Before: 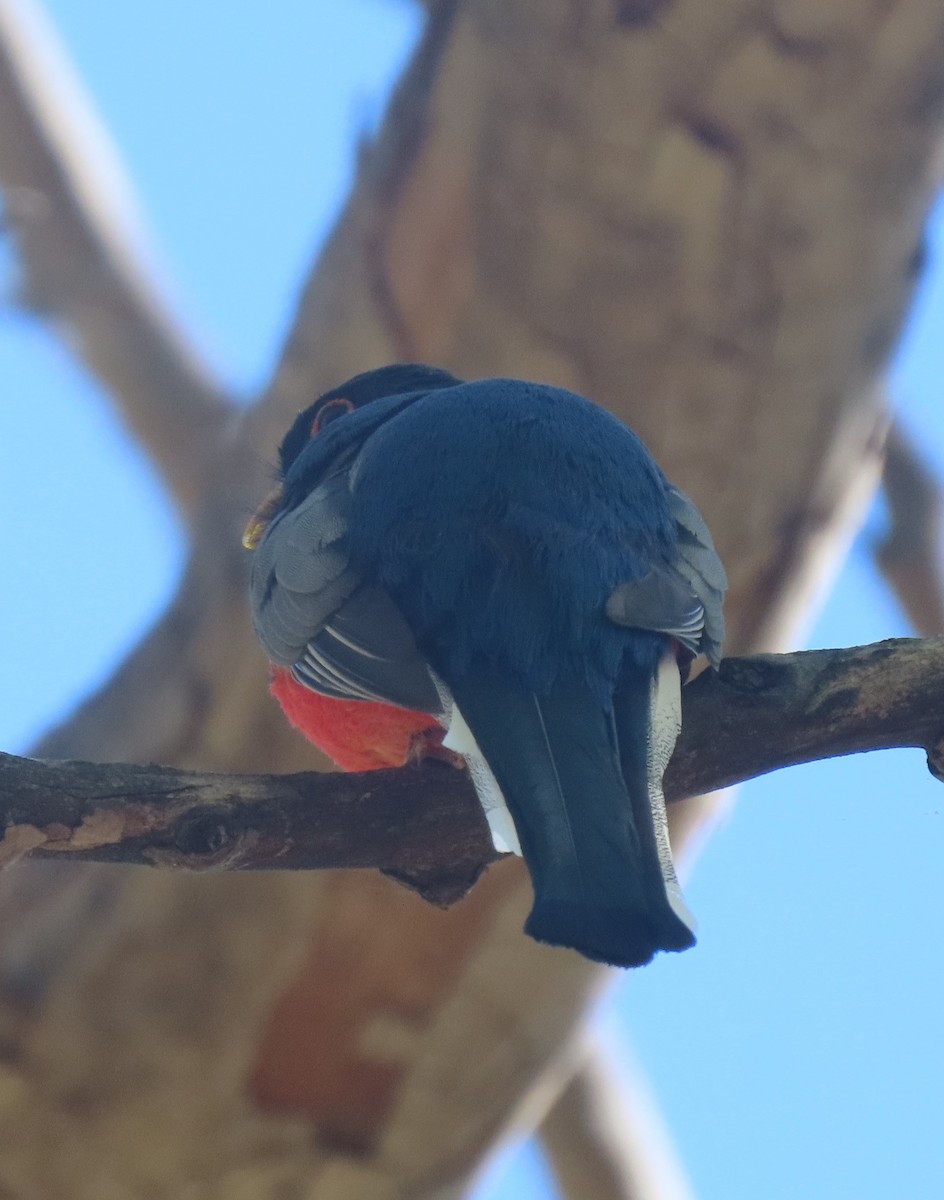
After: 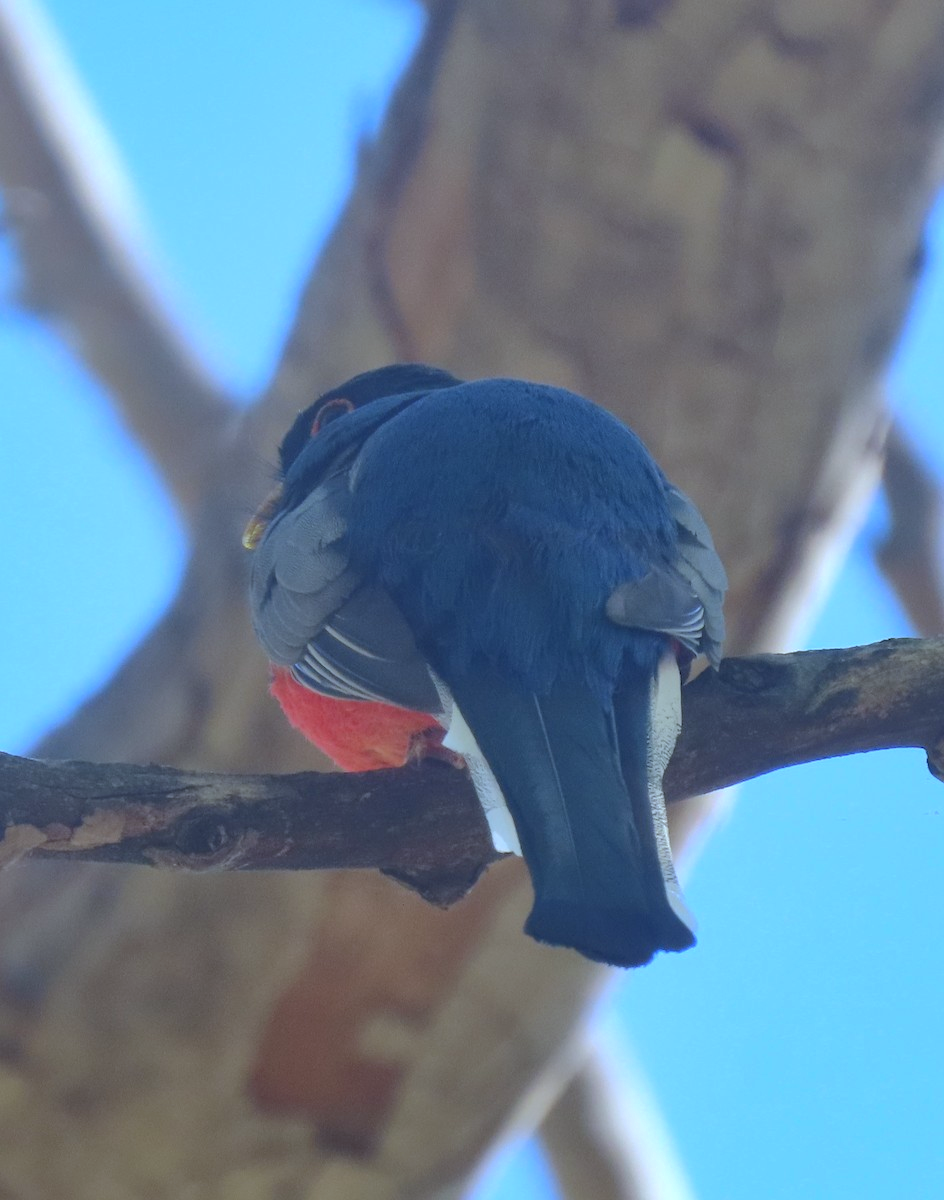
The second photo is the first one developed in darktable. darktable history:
exposure: black level correction 0, exposure 0.2 EV, compensate exposure bias true, compensate highlight preservation false
white balance: red 0.924, blue 1.095
shadows and highlights: on, module defaults
